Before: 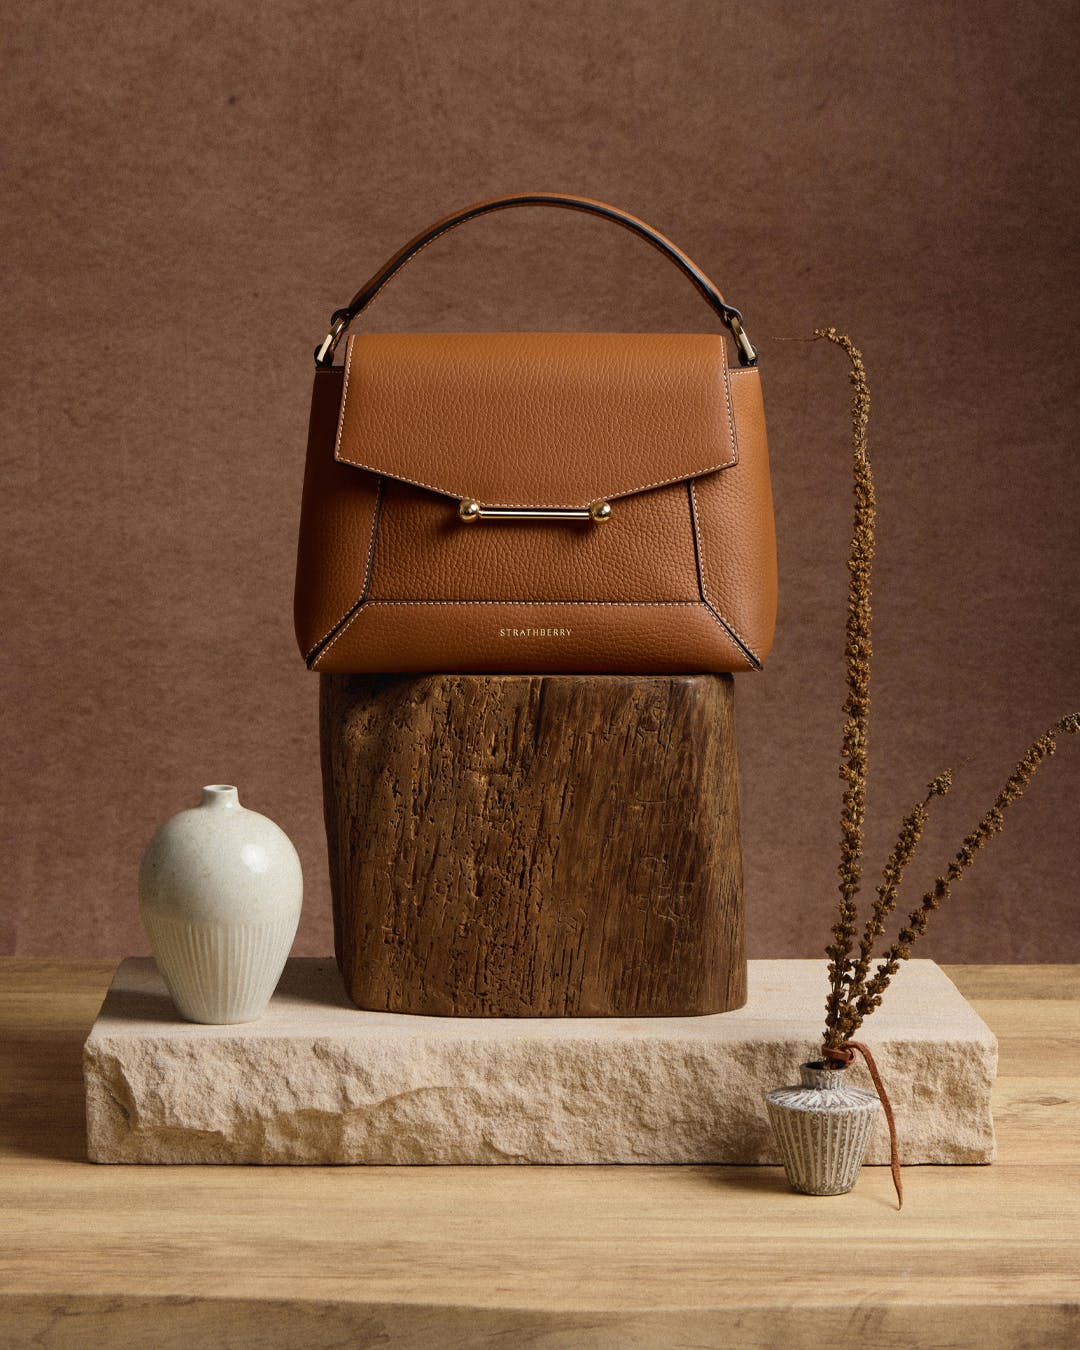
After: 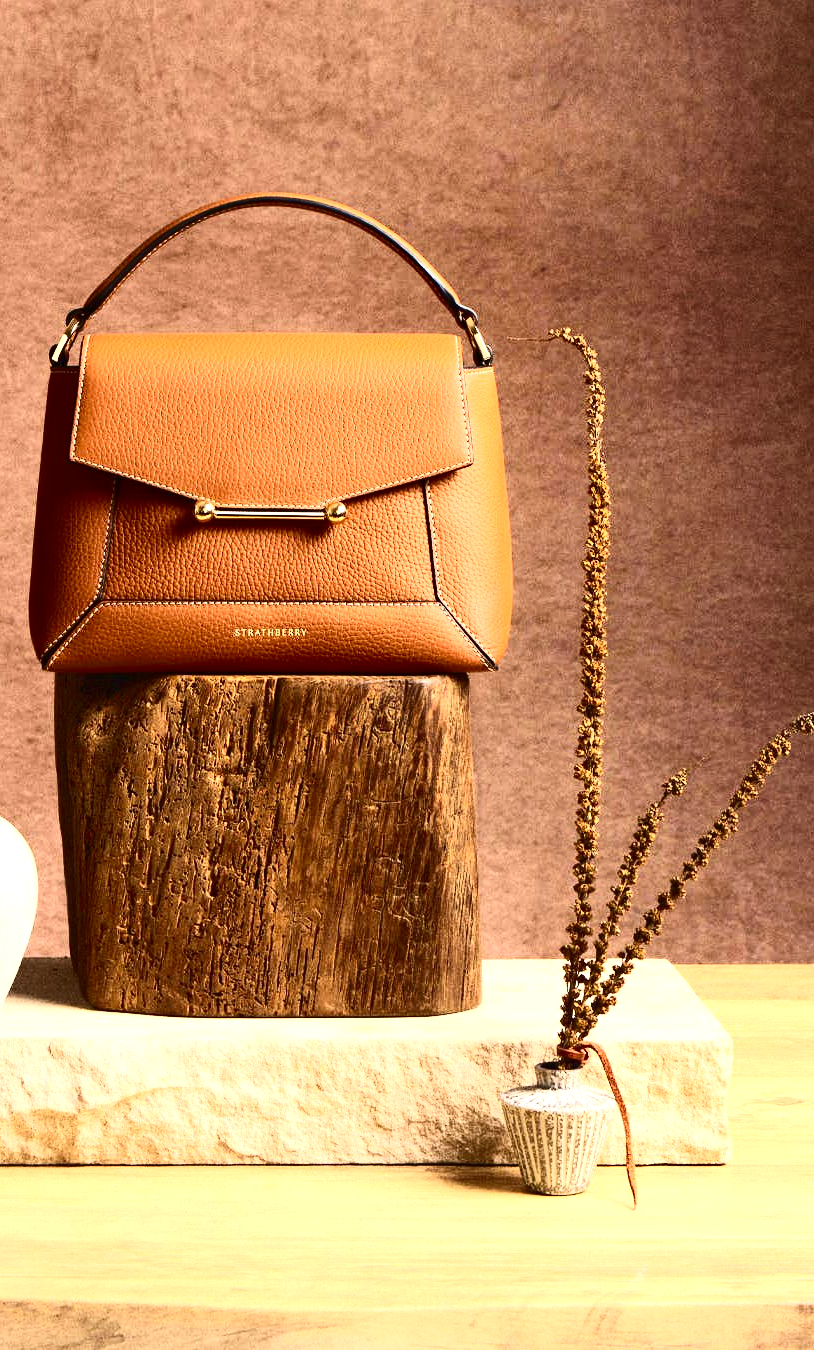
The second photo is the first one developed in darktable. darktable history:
crop and rotate: left 24.6%
contrast brightness saturation: contrast 0.4, brightness 0.05, saturation 0.25
exposure: black level correction 0, exposure 1.5 EV, compensate exposure bias true, compensate highlight preservation false
